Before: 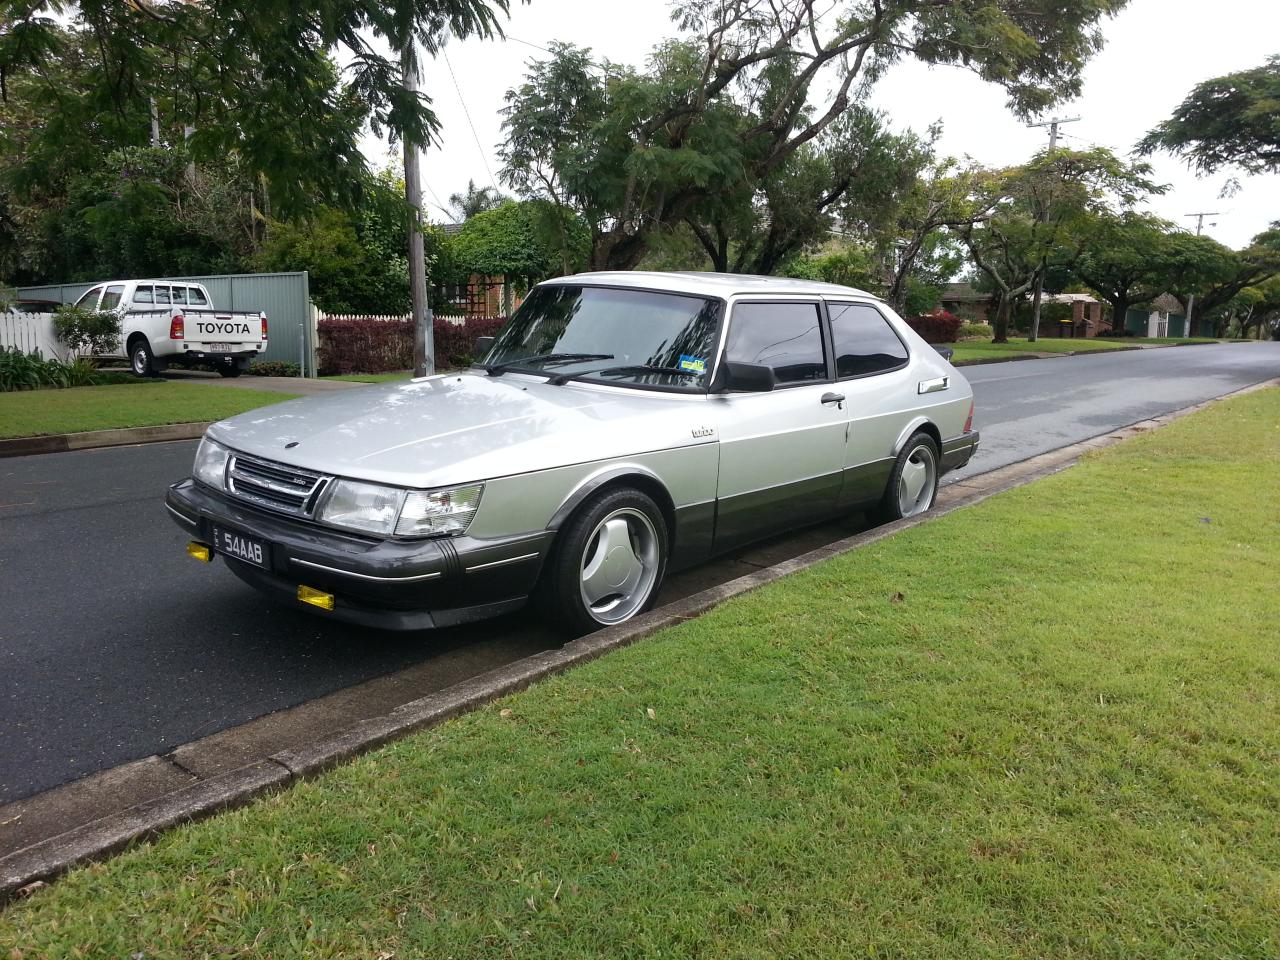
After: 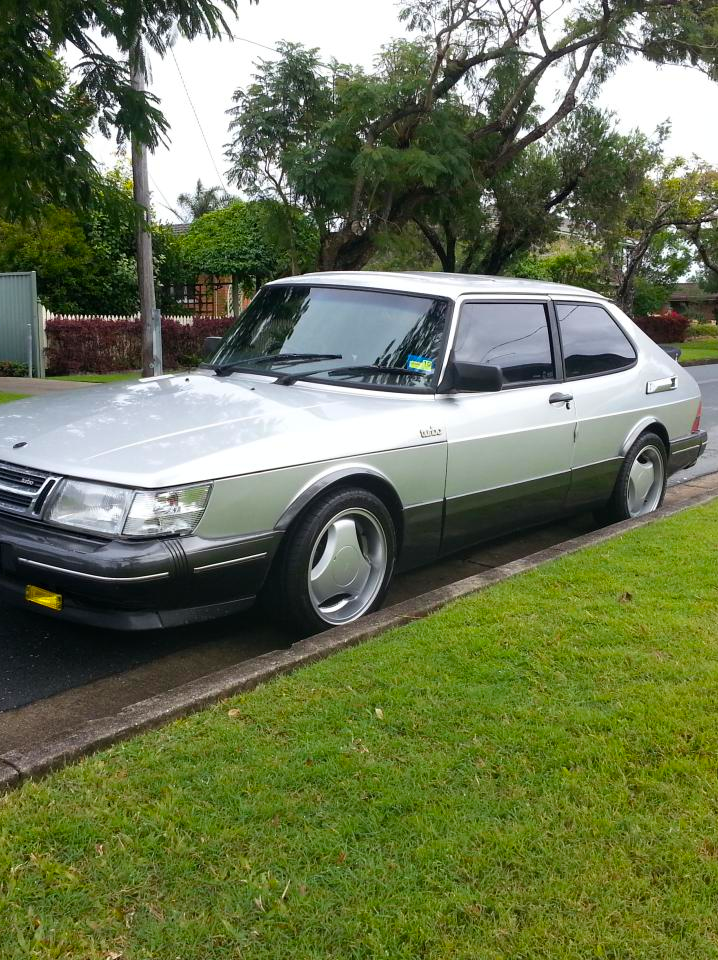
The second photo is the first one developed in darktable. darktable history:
crop: left 21.305%, right 22.526%
color balance rgb: perceptual saturation grading › global saturation 24.993%, global vibrance 14.771%
